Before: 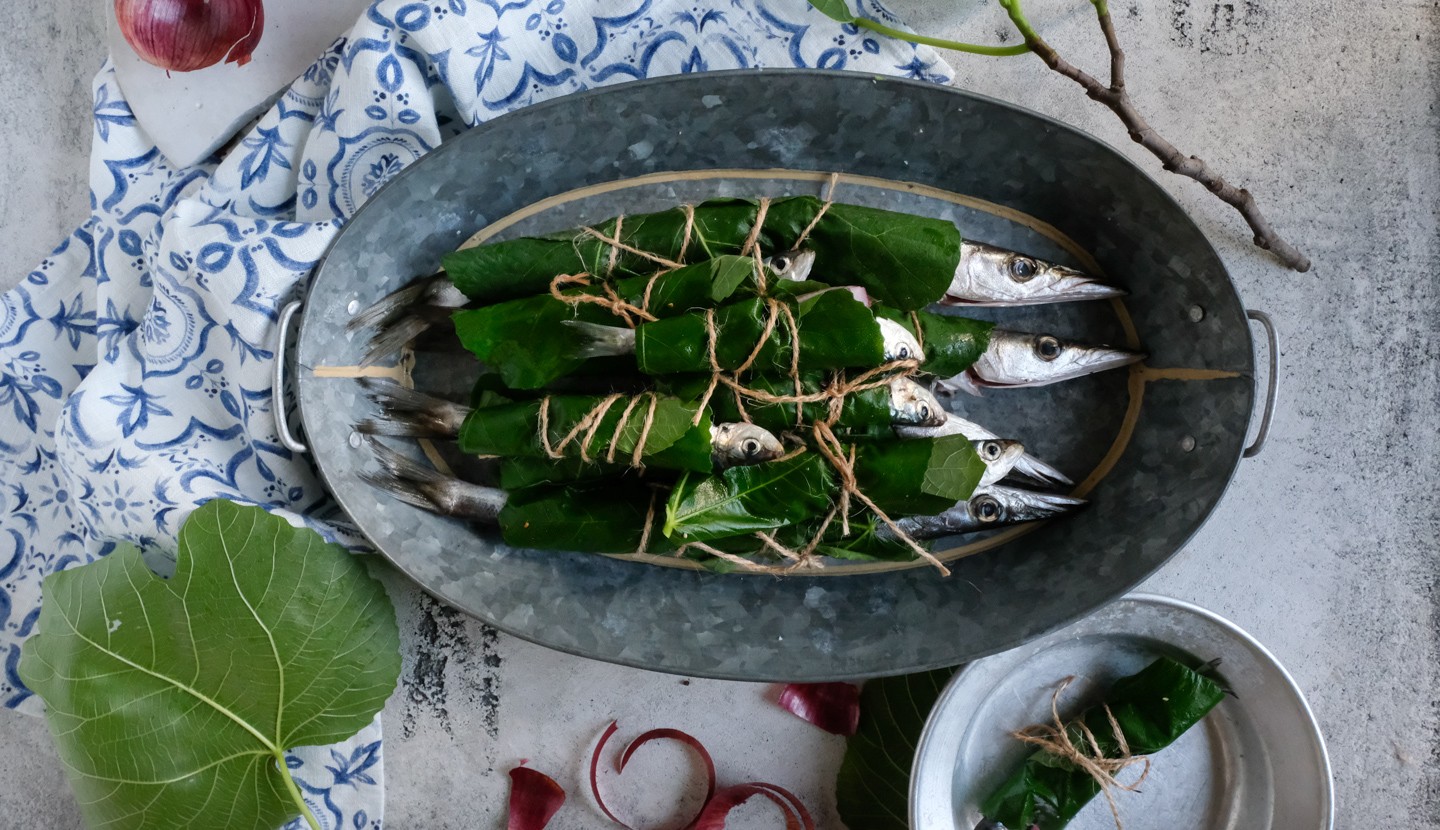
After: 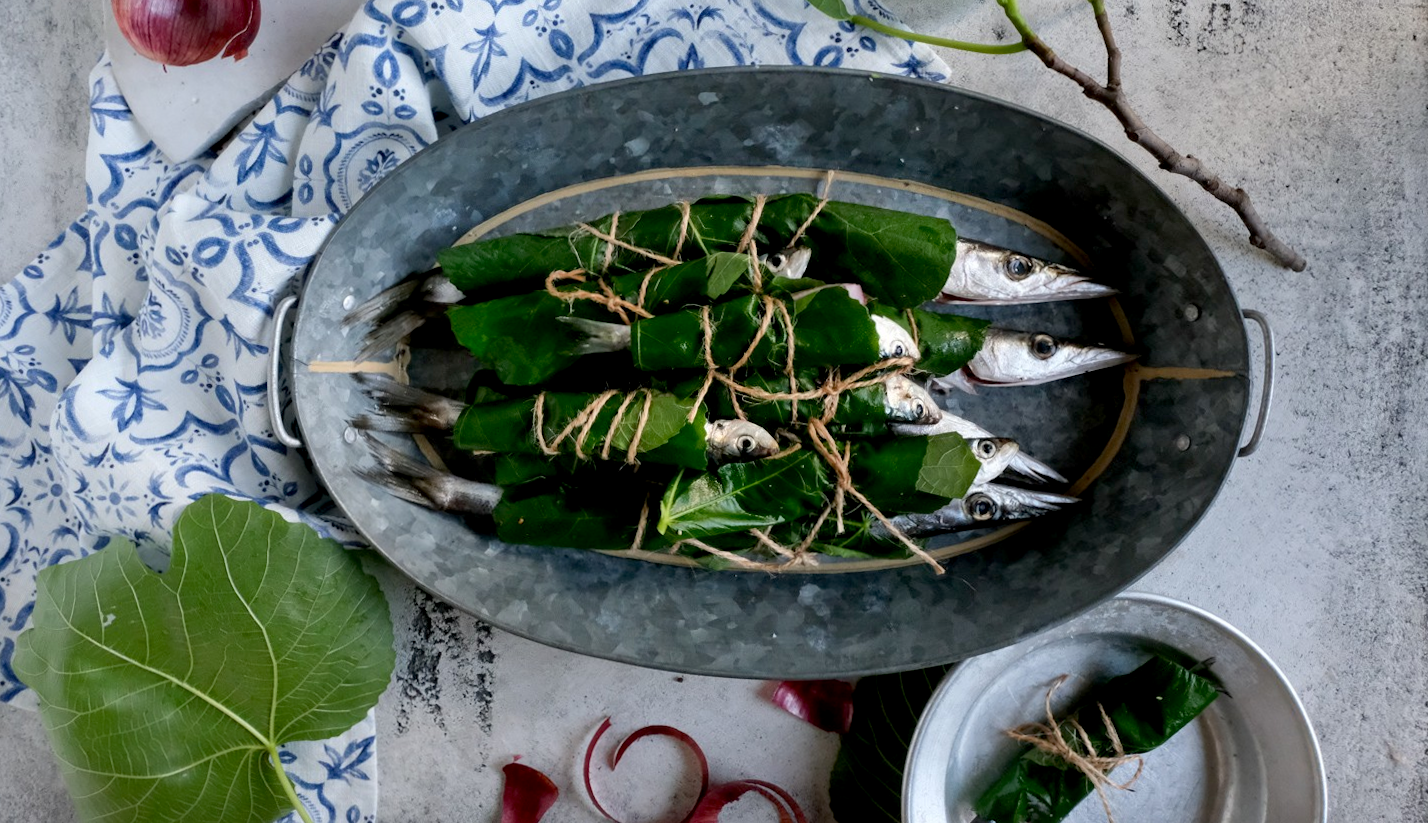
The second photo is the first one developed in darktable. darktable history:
shadows and highlights: shadows 31.03, highlights 0.658, soften with gaussian
crop and rotate: angle -0.262°
exposure: black level correction 0.007, compensate highlight preservation false
color correction: highlights b* -0.025
